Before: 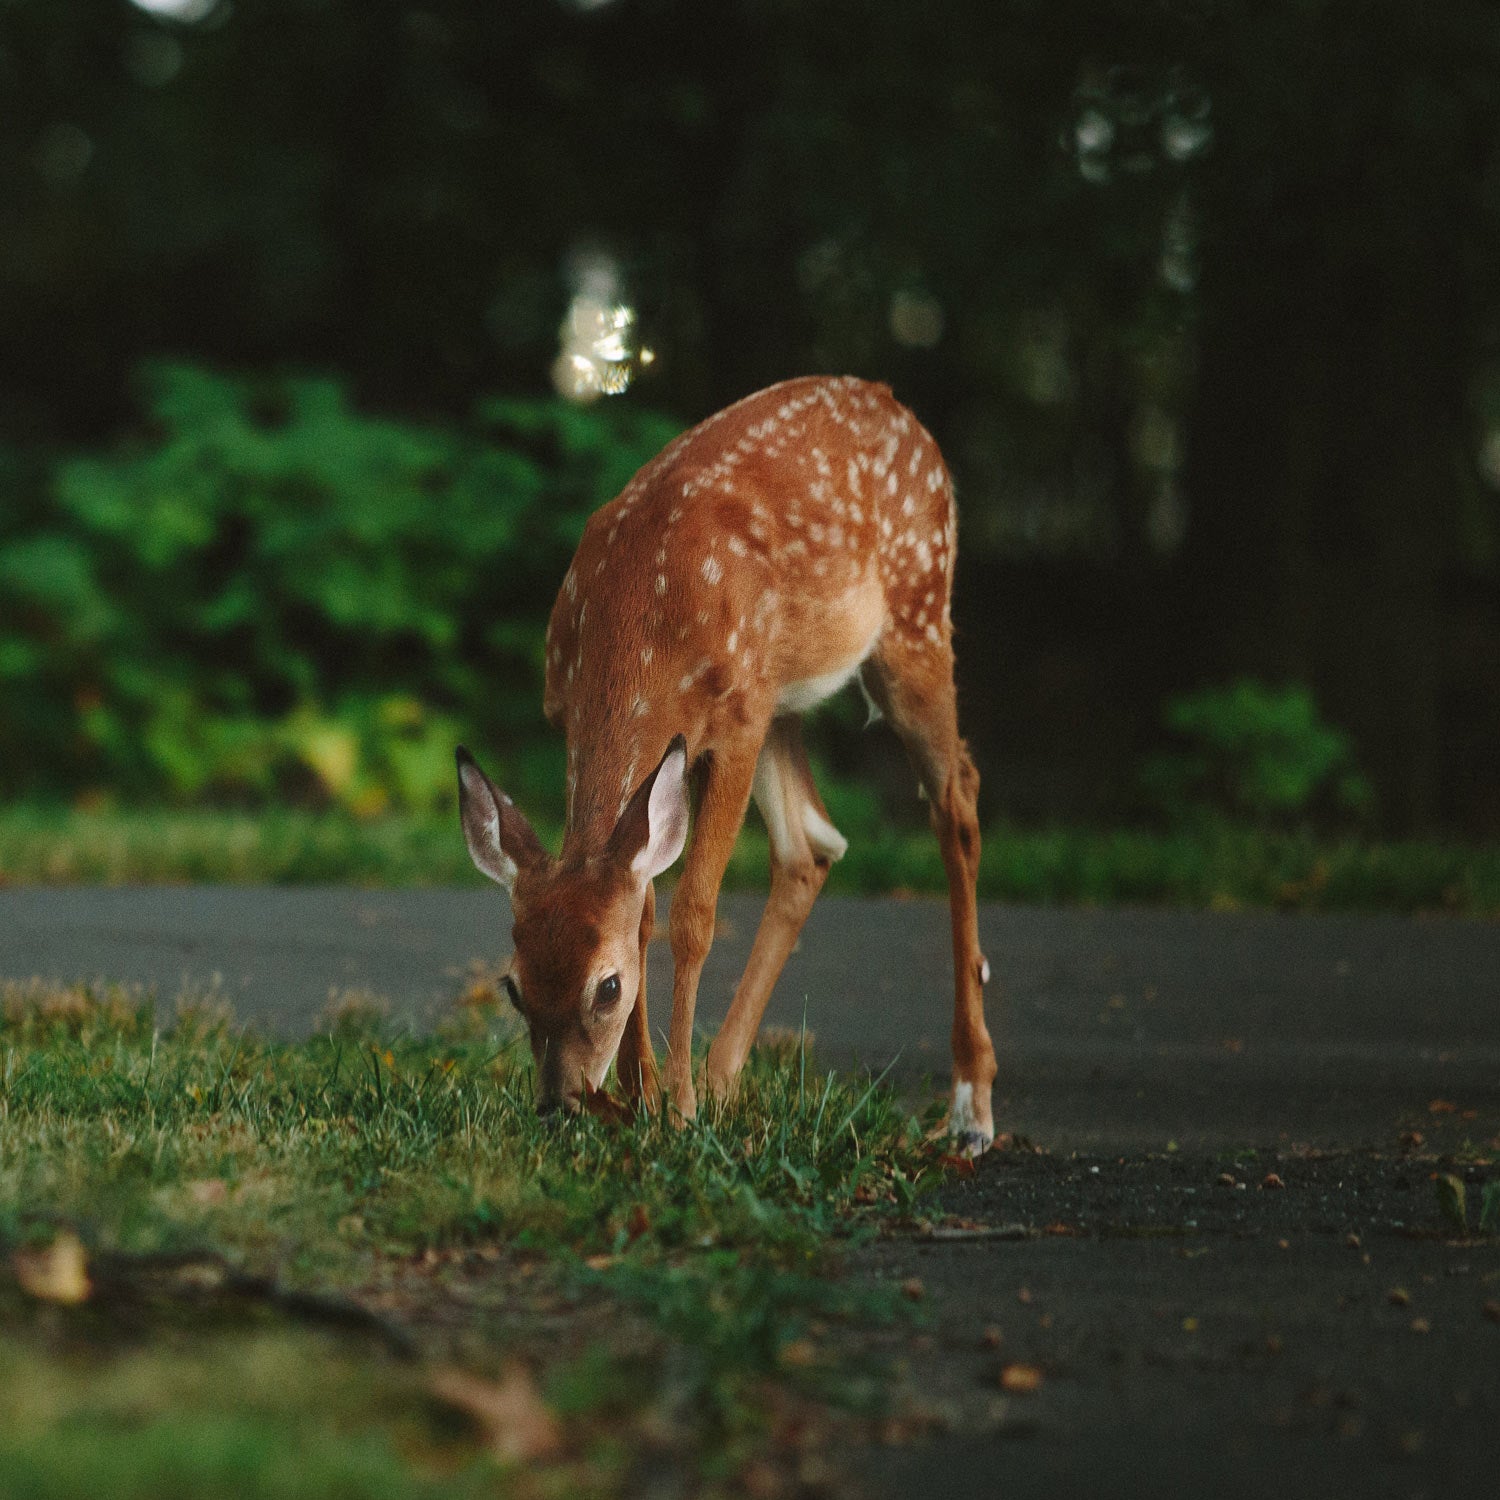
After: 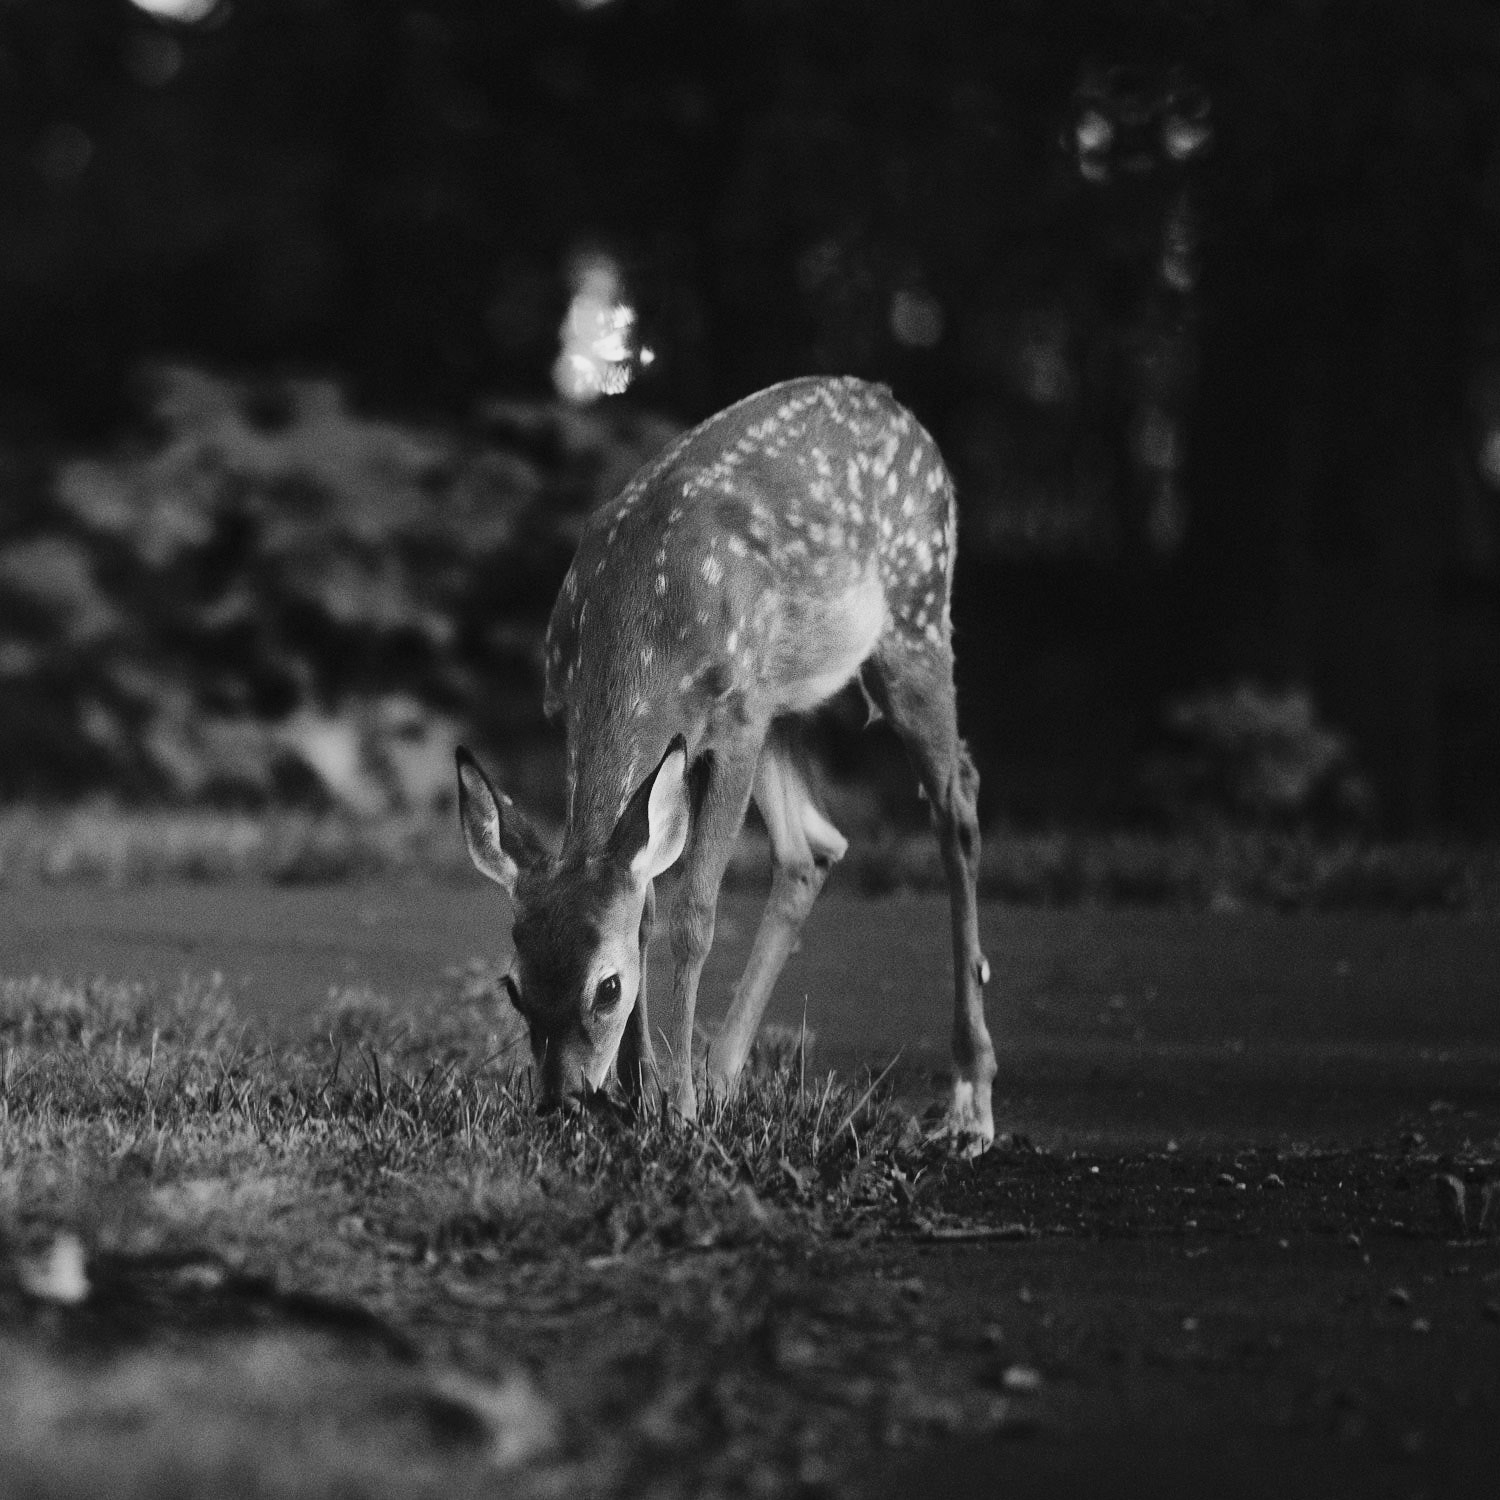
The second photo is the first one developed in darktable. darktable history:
base curve: curves: ch0 [(0, 0) (0.032, 0.025) (0.121, 0.166) (0.206, 0.329) (0.605, 0.79) (1, 1)], preserve colors none
monochrome: a 26.22, b 42.67, size 0.8
